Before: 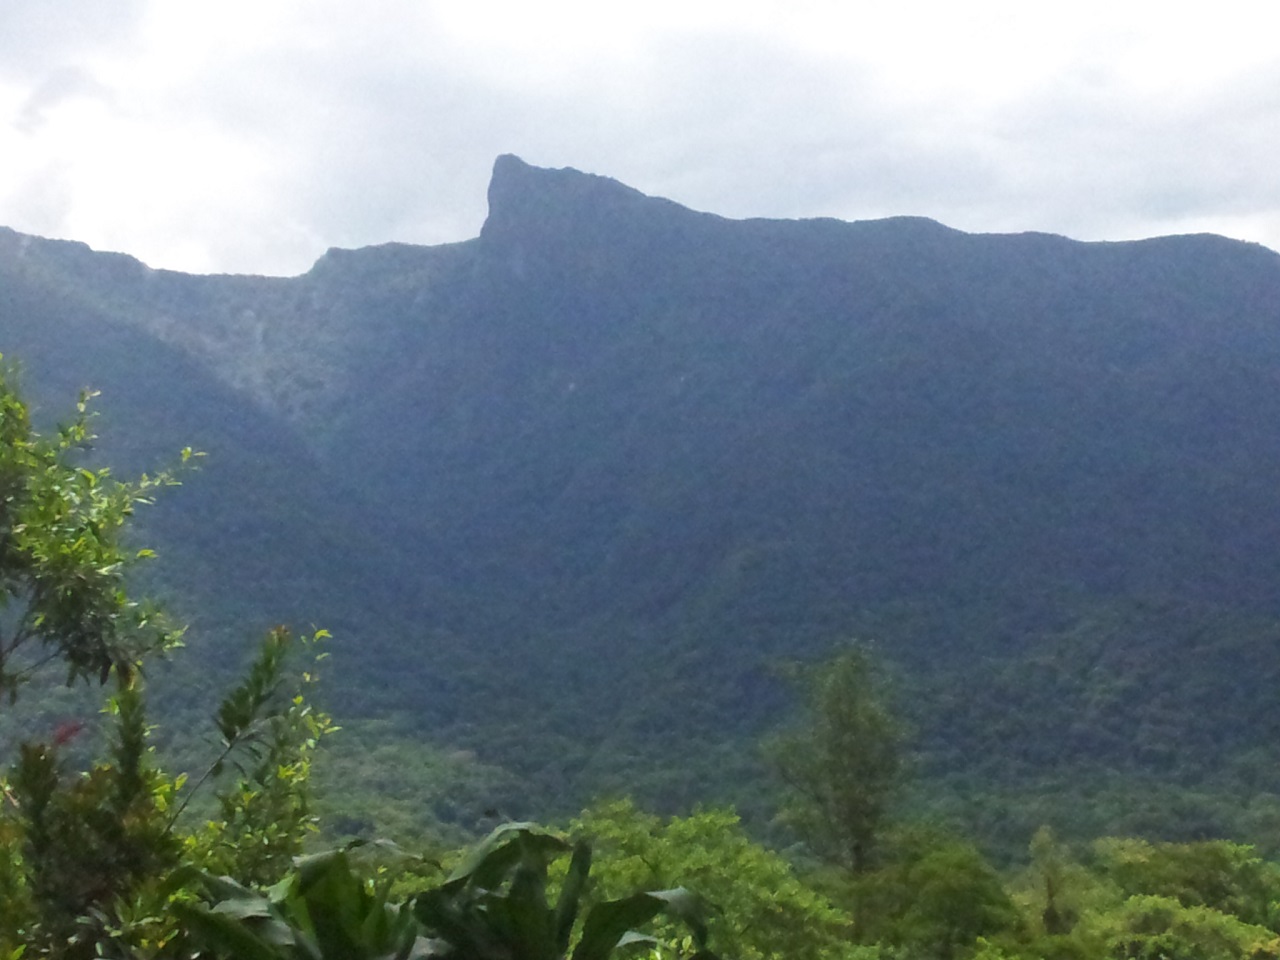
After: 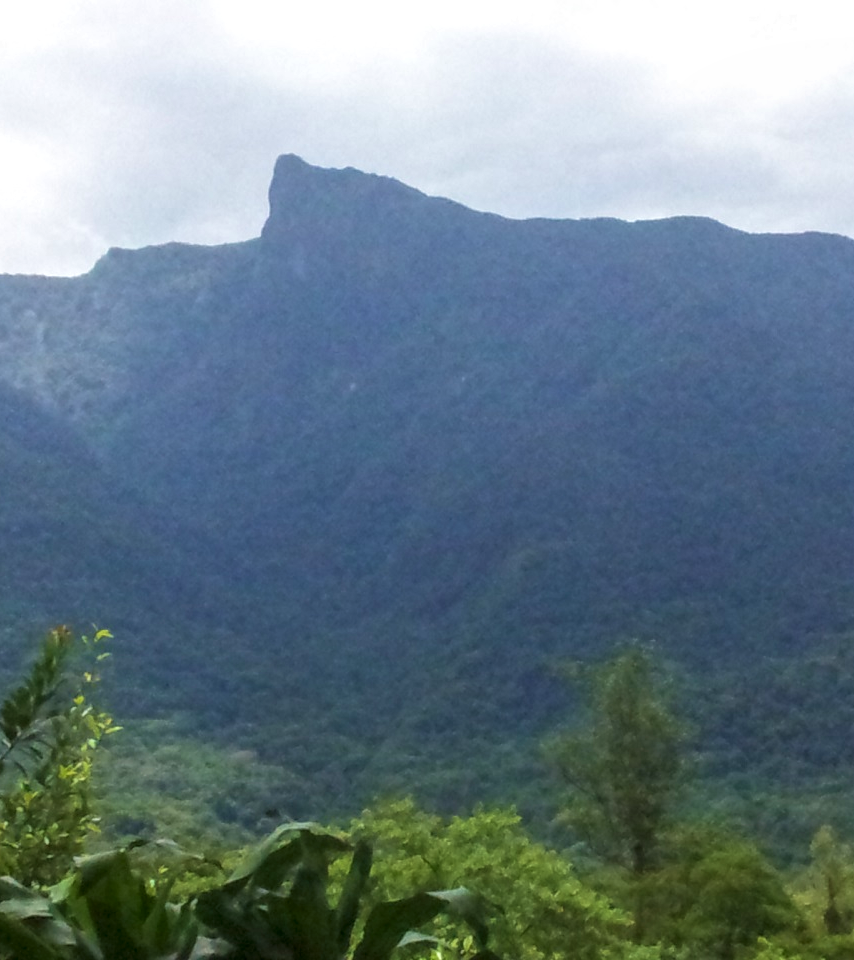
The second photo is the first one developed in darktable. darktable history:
local contrast: highlights 3%, shadows 0%, detail 134%
crop: left 17.116%, right 16.125%
velvia: on, module defaults
